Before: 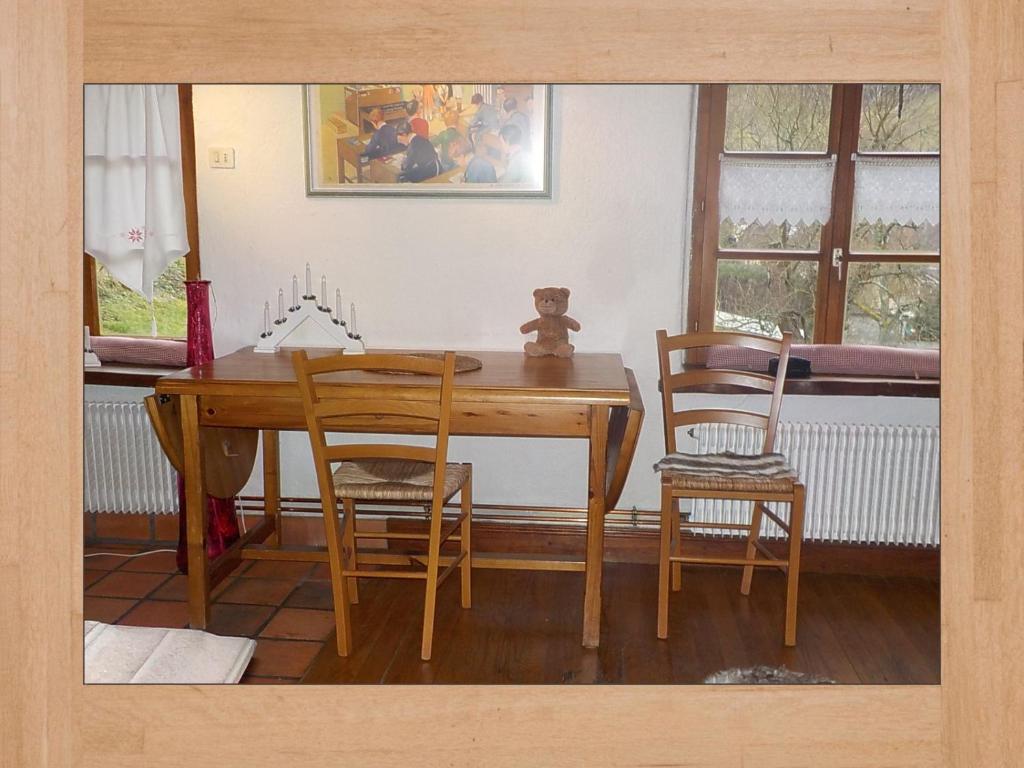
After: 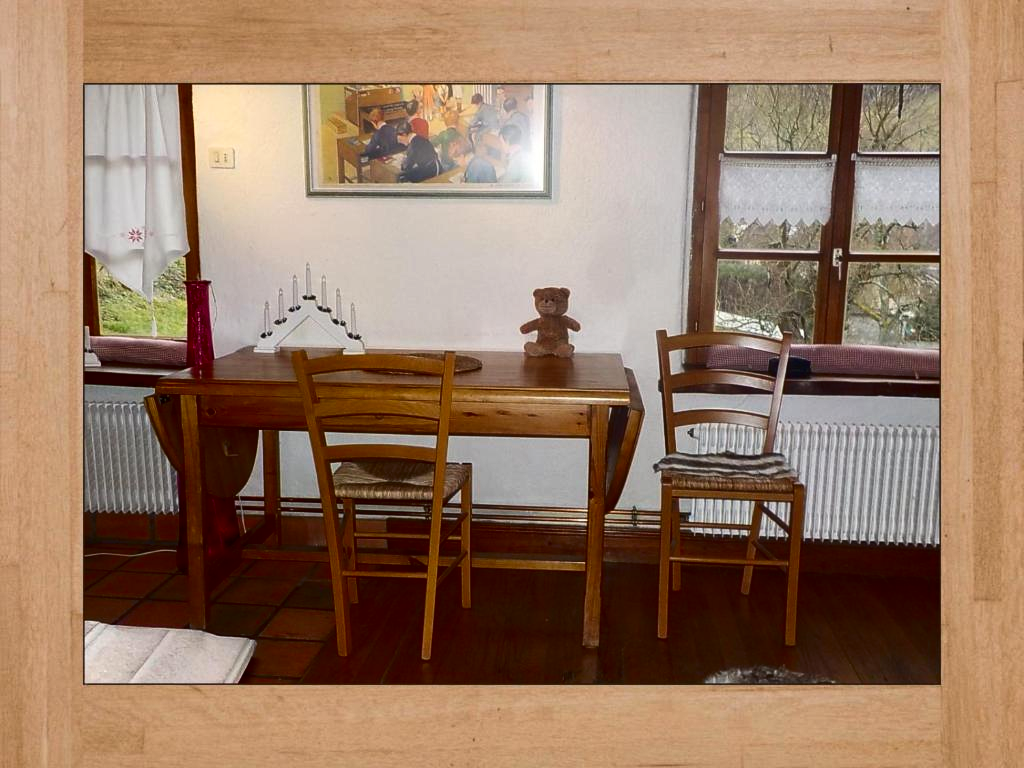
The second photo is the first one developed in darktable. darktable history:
contrast brightness saturation: contrast 0.185, brightness -0.235, saturation 0.108
